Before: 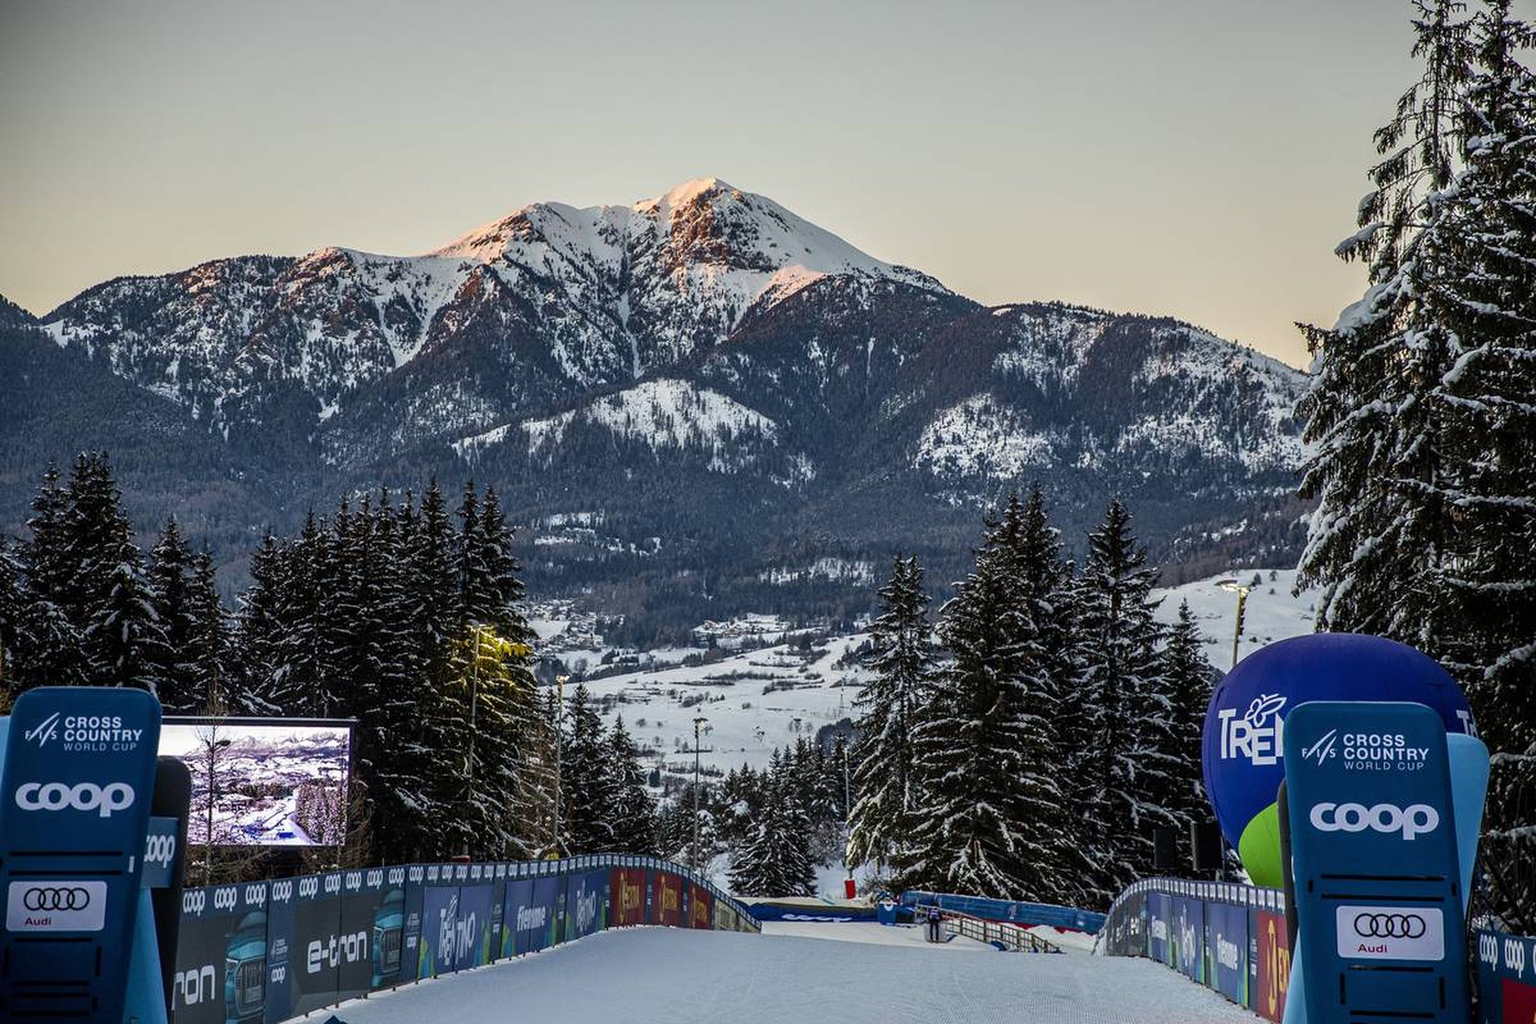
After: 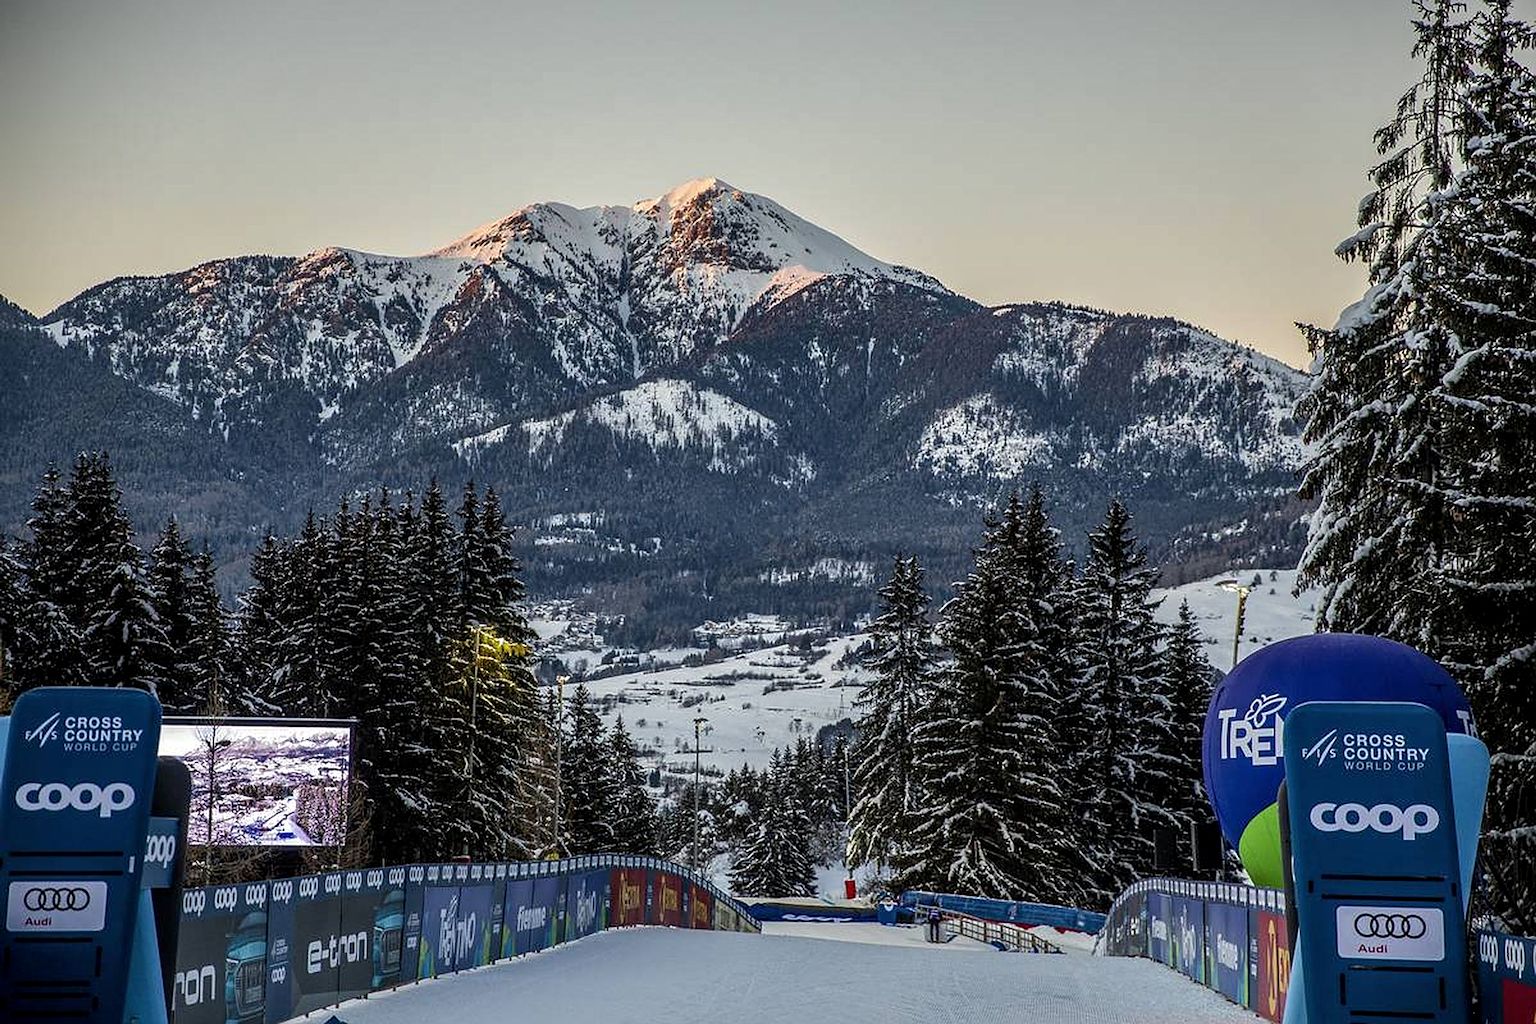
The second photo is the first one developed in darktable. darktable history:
sharpen: on, module defaults
local contrast: highlights 100%, shadows 100%, detail 120%, midtone range 0.2
shadows and highlights: shadows 10, white point adjustment 1, highlights -40
